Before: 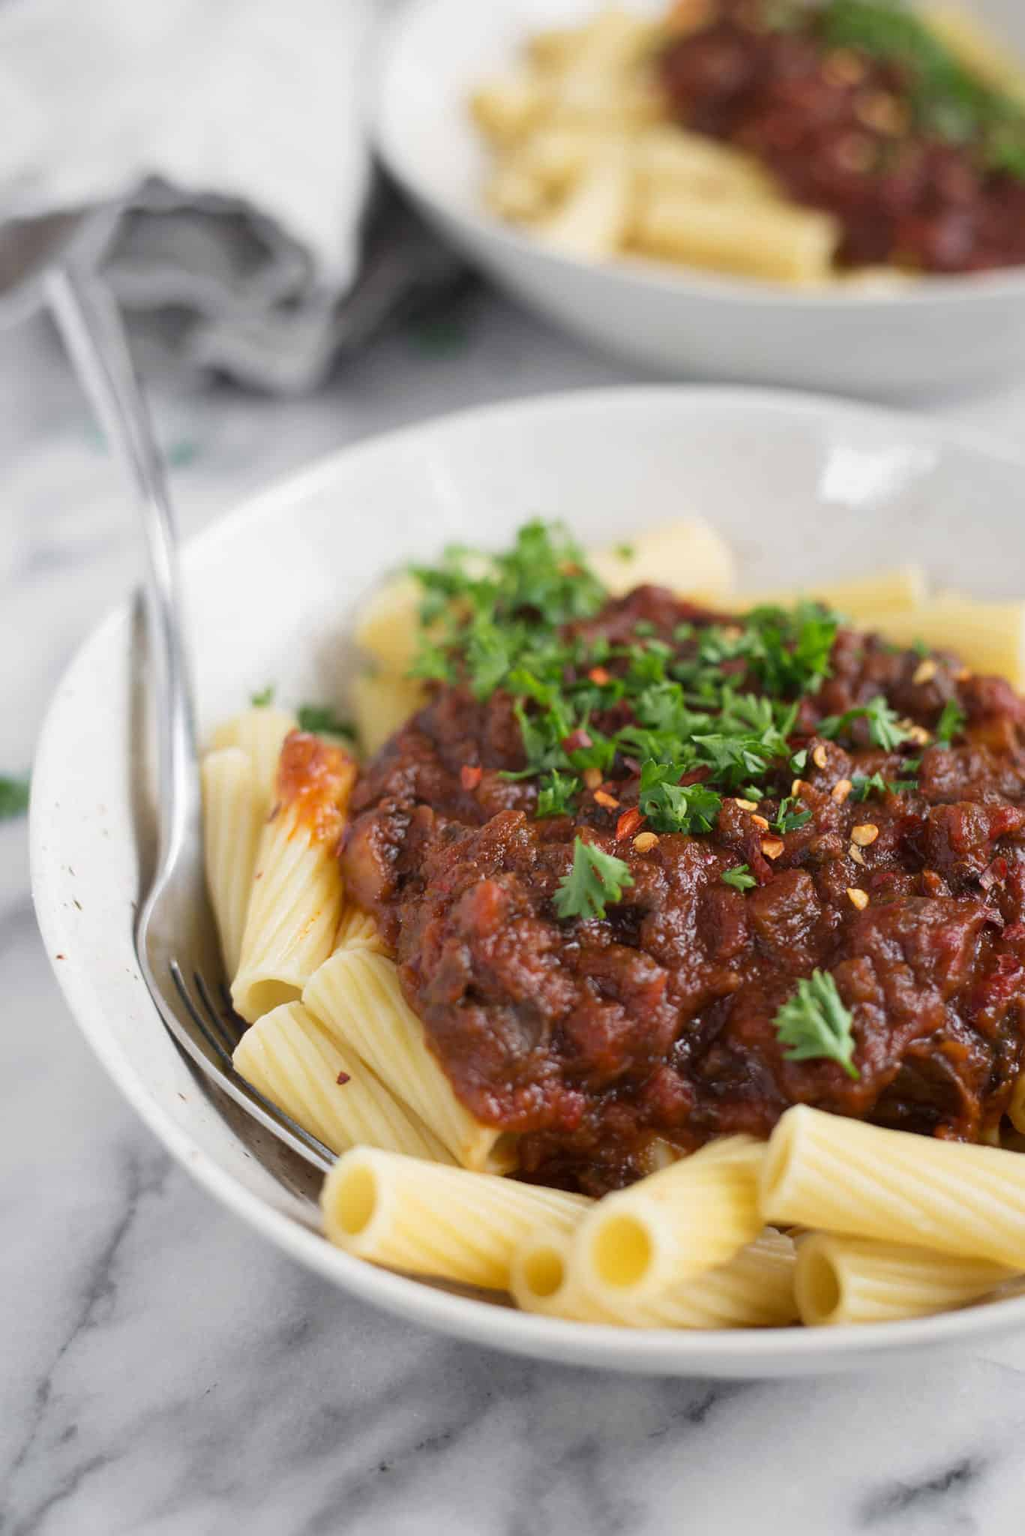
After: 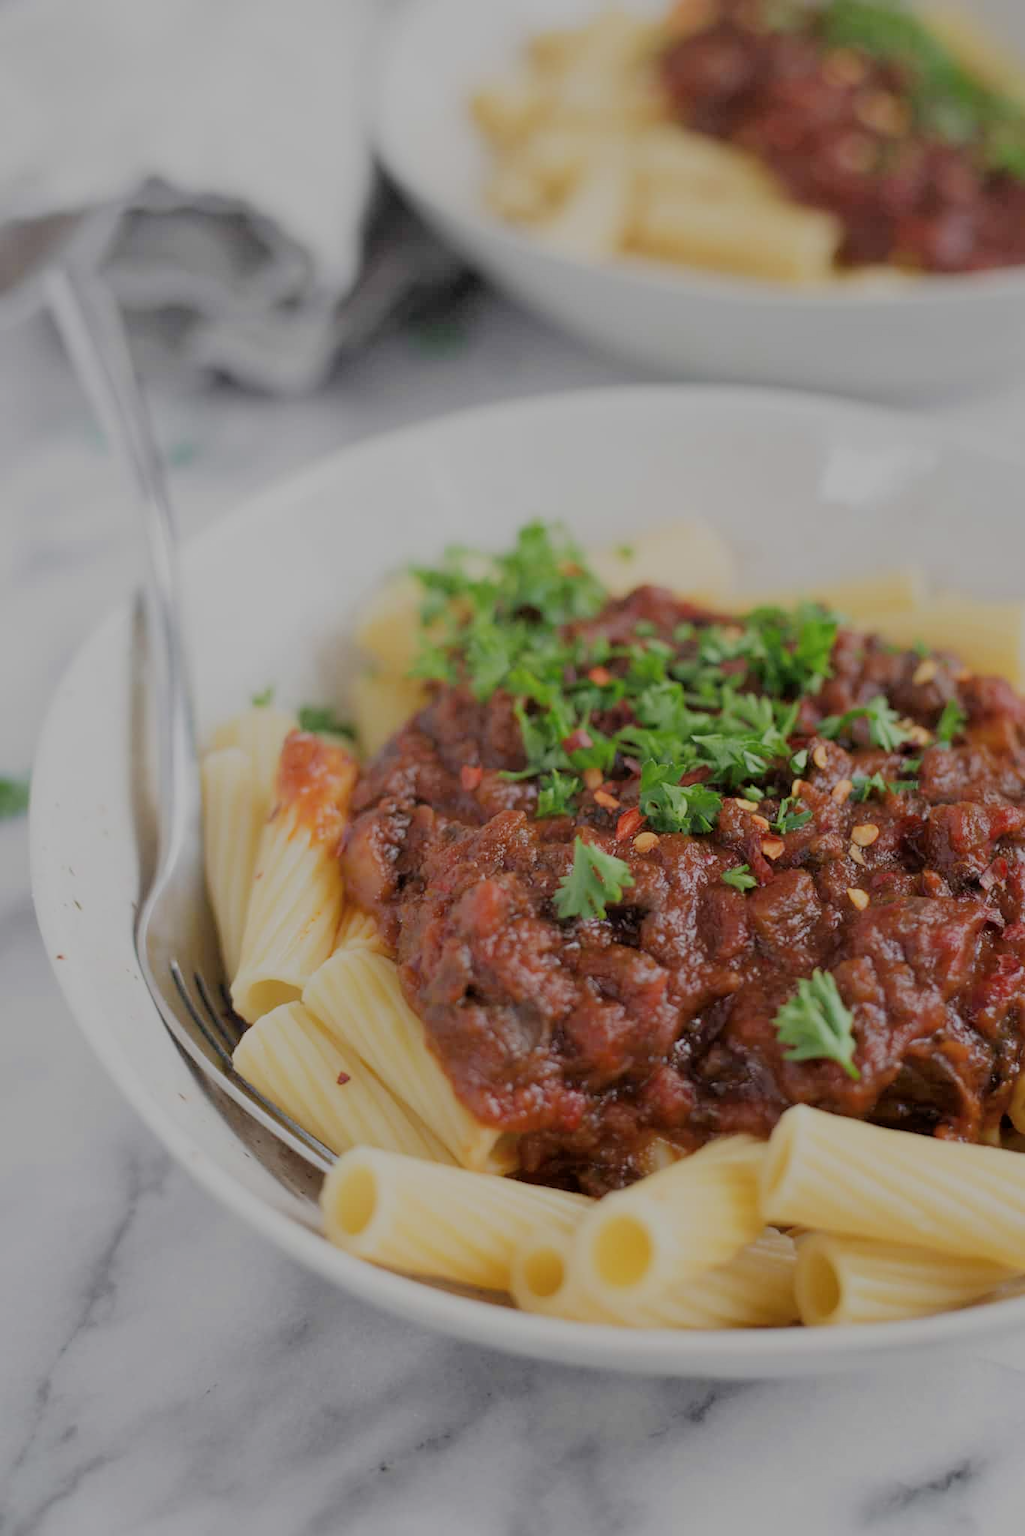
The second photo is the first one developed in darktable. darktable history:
filmic rgb: black relative exposure -7.06 EV, white relative exposure 6.06 EV, threshold 5.94 EV, target black luminance 0%, hardness 2.75, latitude 61.48%, contrast 0.692, highlights saturation mix 11%, shadows ↔ highlights balance -0.085%, enable highlight reconstruction true
